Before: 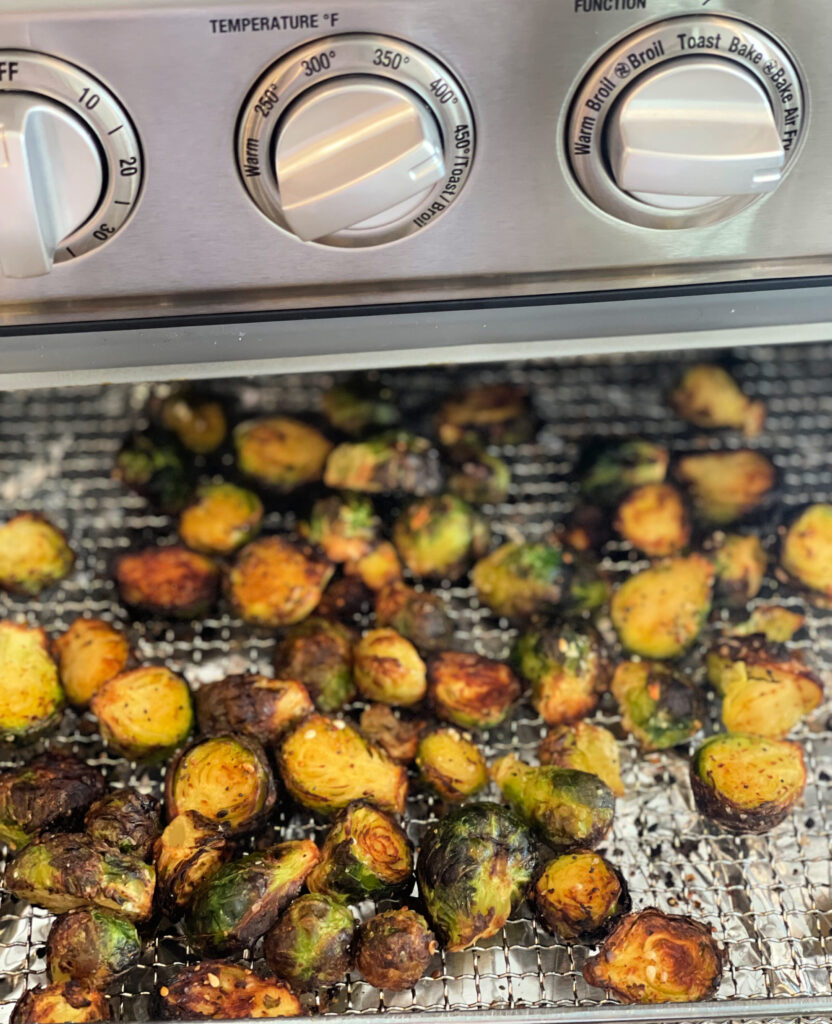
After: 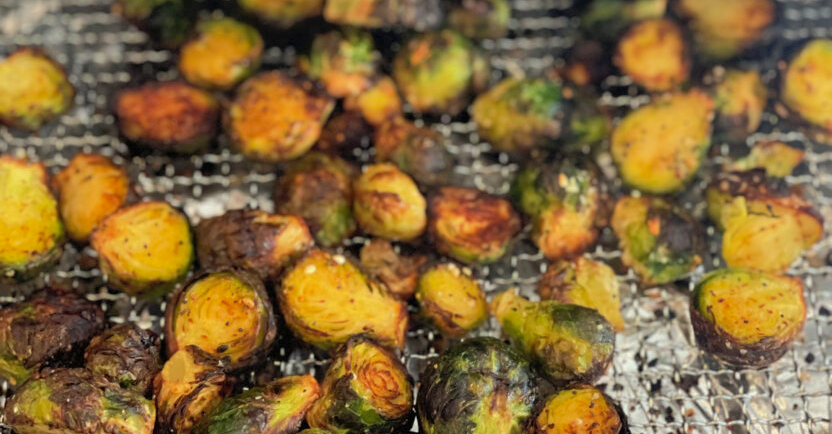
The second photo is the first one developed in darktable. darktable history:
shadows and highlights: on, module defaults
crop: top 45.453%, bottom 12.164%
